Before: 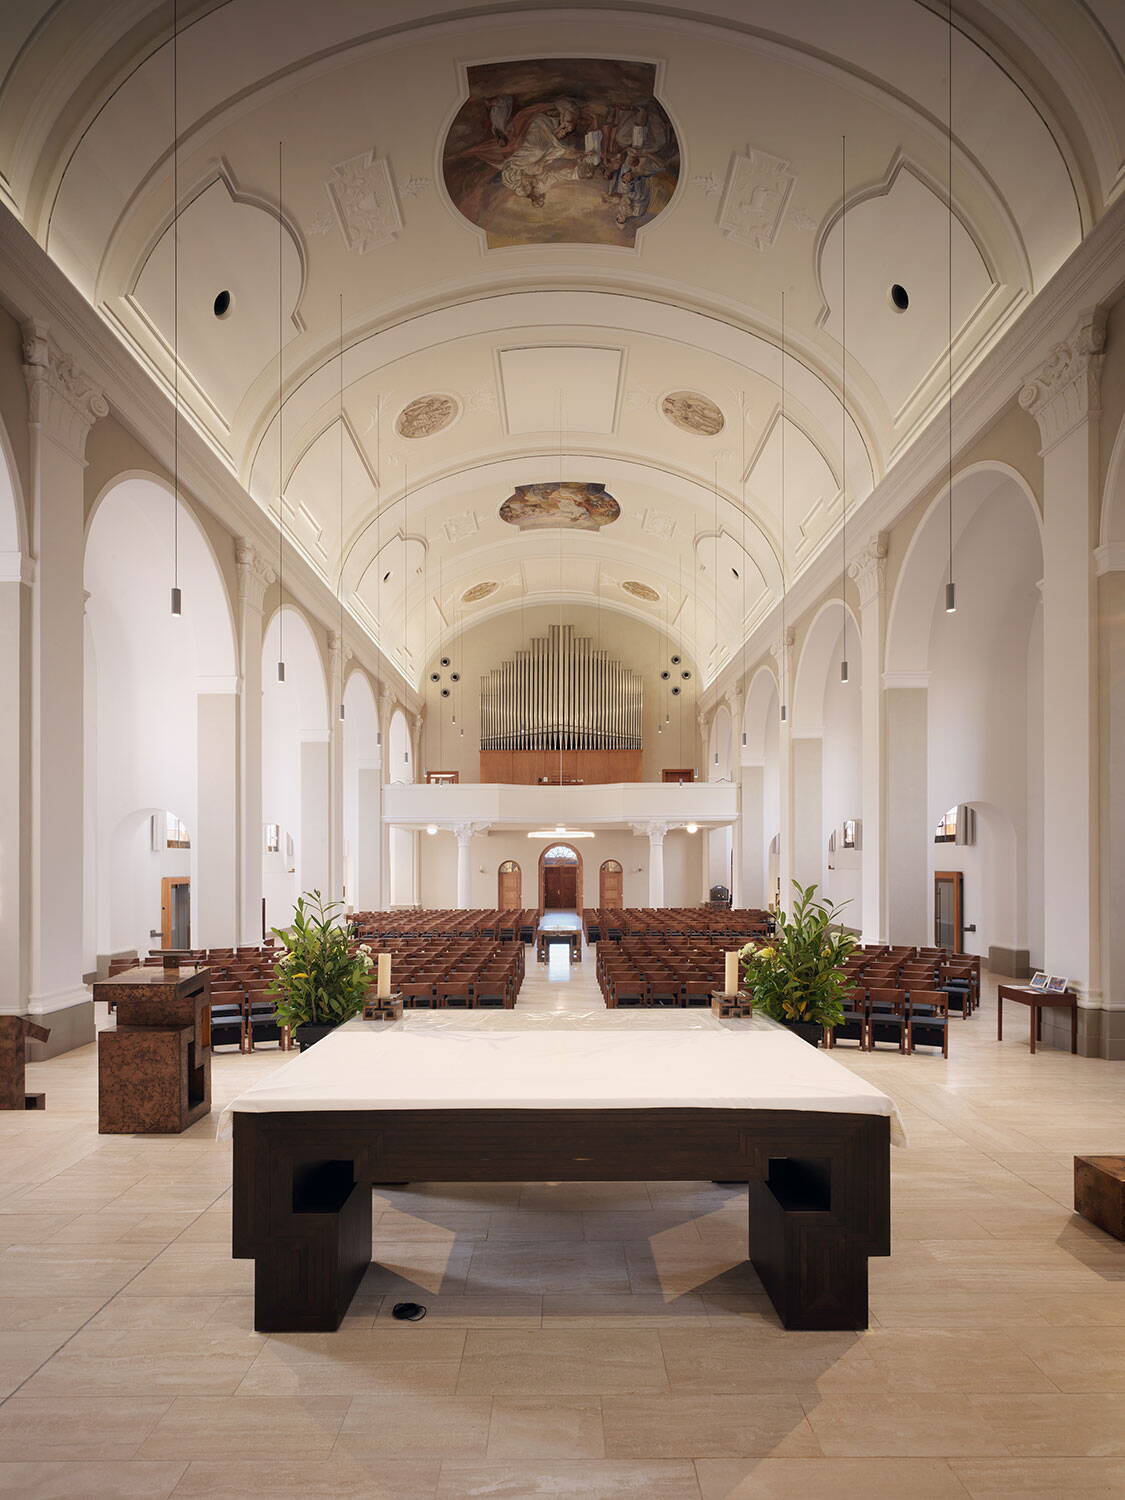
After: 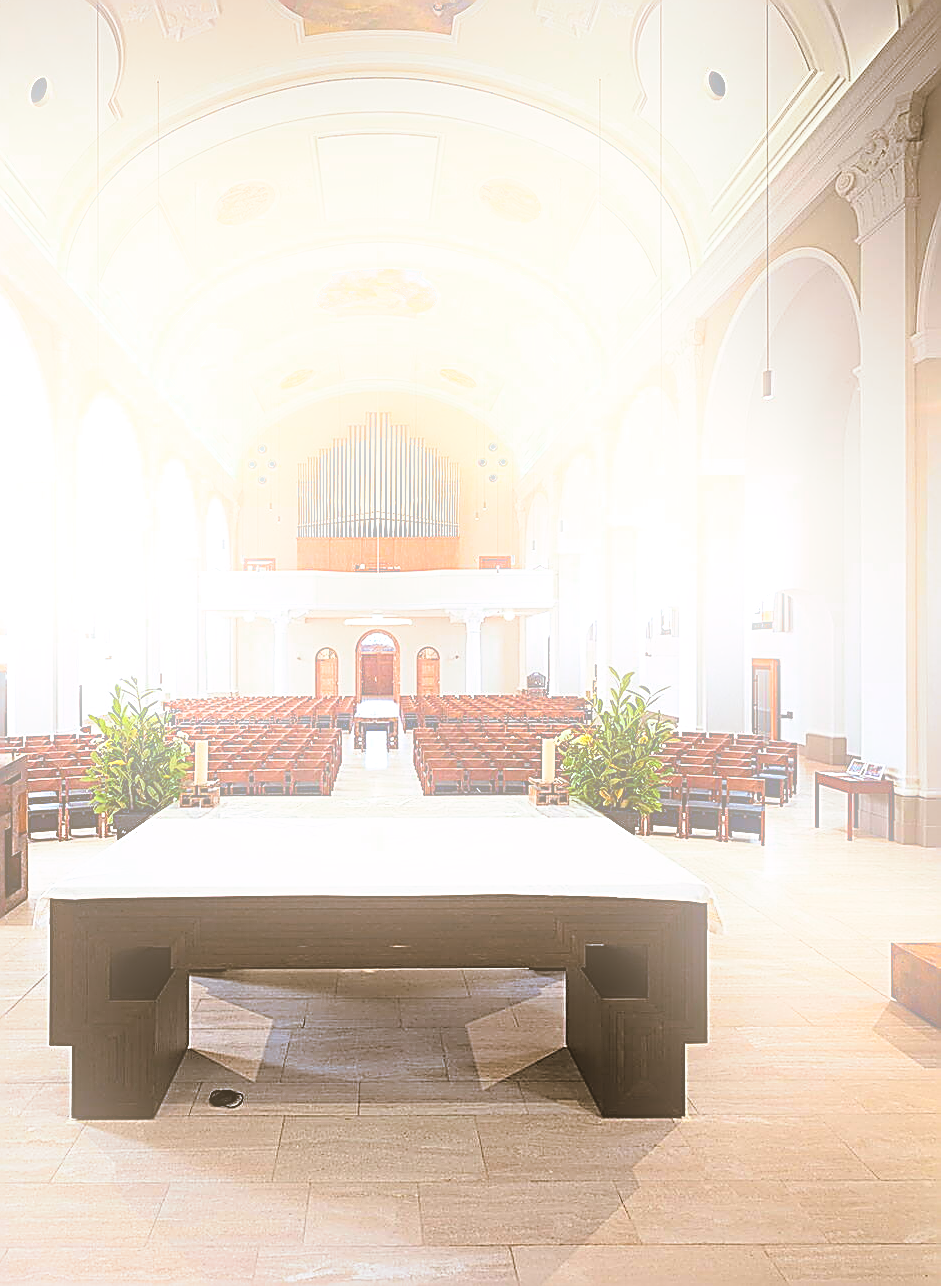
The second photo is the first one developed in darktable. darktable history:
split-toning: shadows › hue 37.98°, highlights › hue 185.58°, balance -55.261
sharpen: amount 2
white balance: red 0.967, blue 1.049
crop: left 16.315%, top 14.246%
bloom: on, module defaults
base curve: curves: ch0 [(0, 0) (0.557, 0.834) (1, 1)]
contrast brightness saturation: contrast 0.14
